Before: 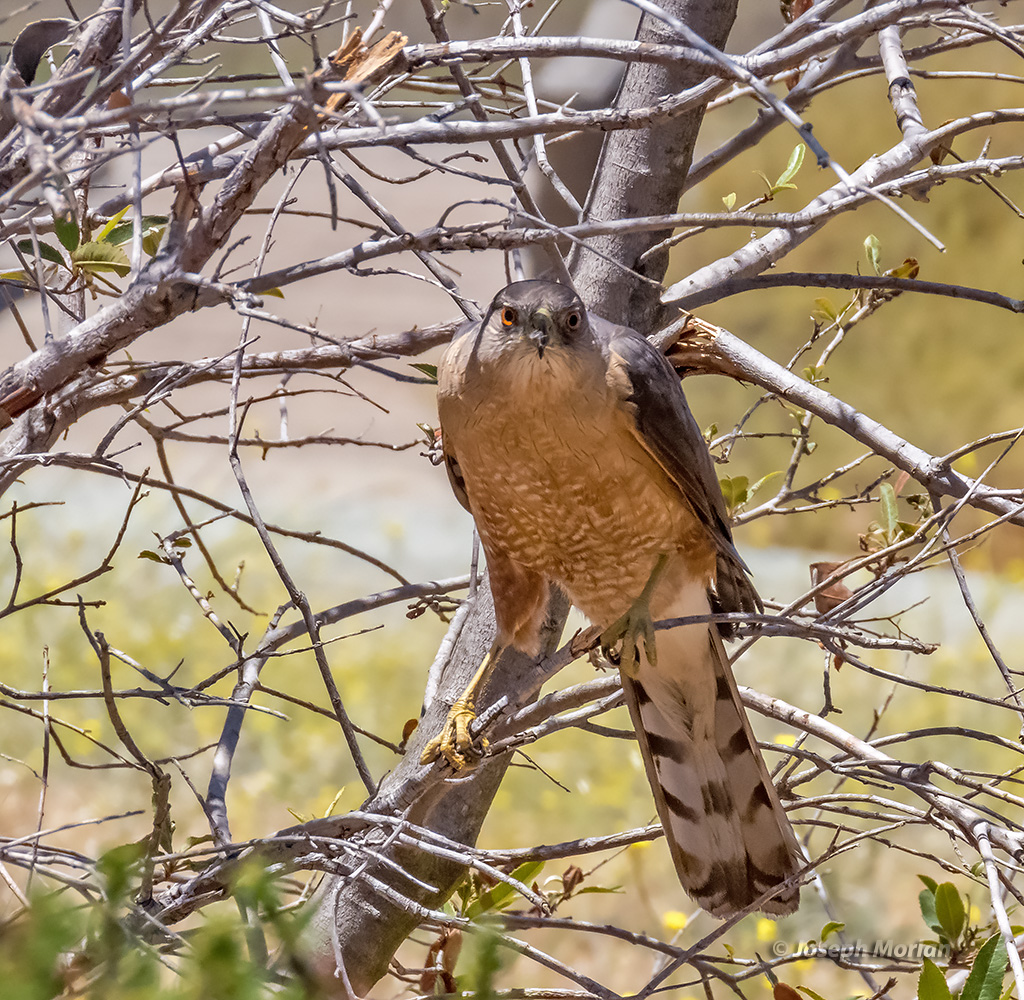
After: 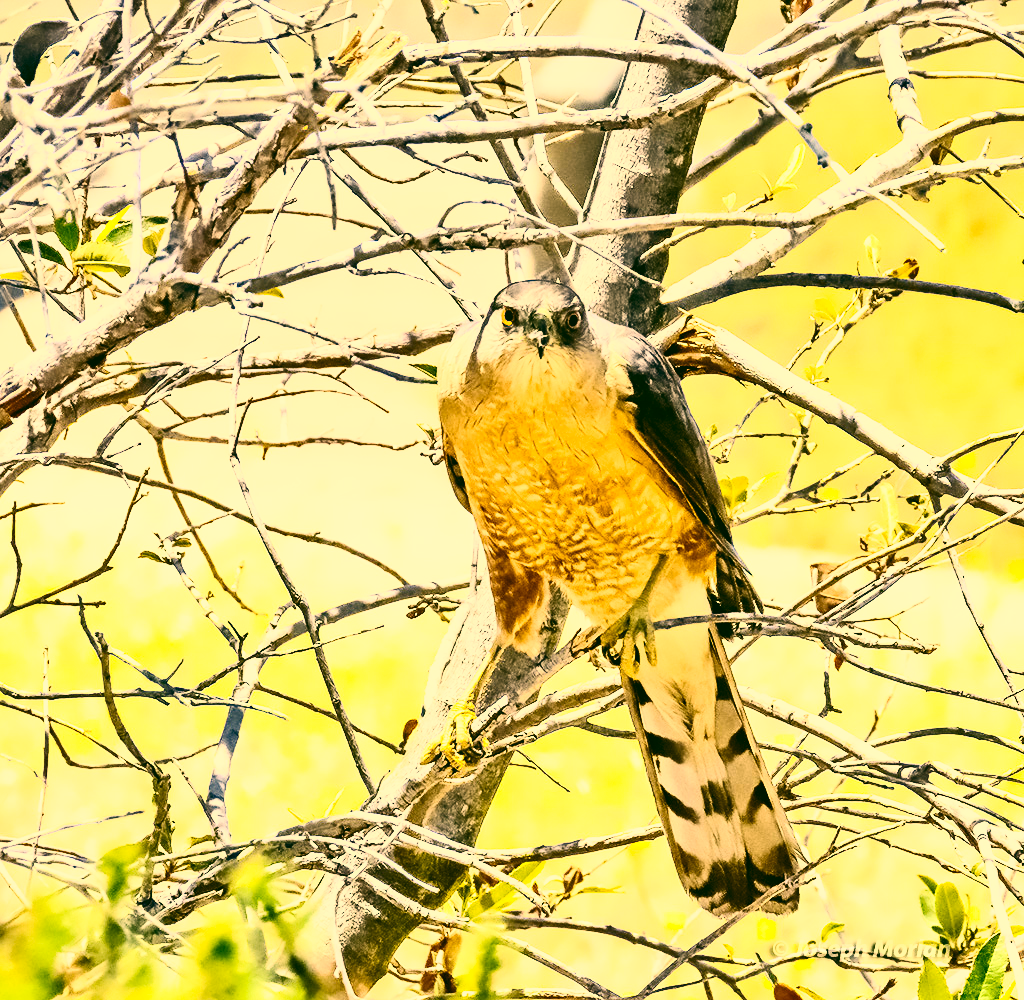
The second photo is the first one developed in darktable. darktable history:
base curve: curves: ch0 [(0, 0) (0.028, 0.03) (0.121, 0.232) (0.46, 0.748) (0.859, 0.968) (1, 1)], preserve colors none
contrast brightness saturation: contrast 0.624, brightness 0.335, saturation 0.147
color correction: highlights a* 5.7, highlights b* 33.66, shadows a* -26.45, shadows b* 4.03
